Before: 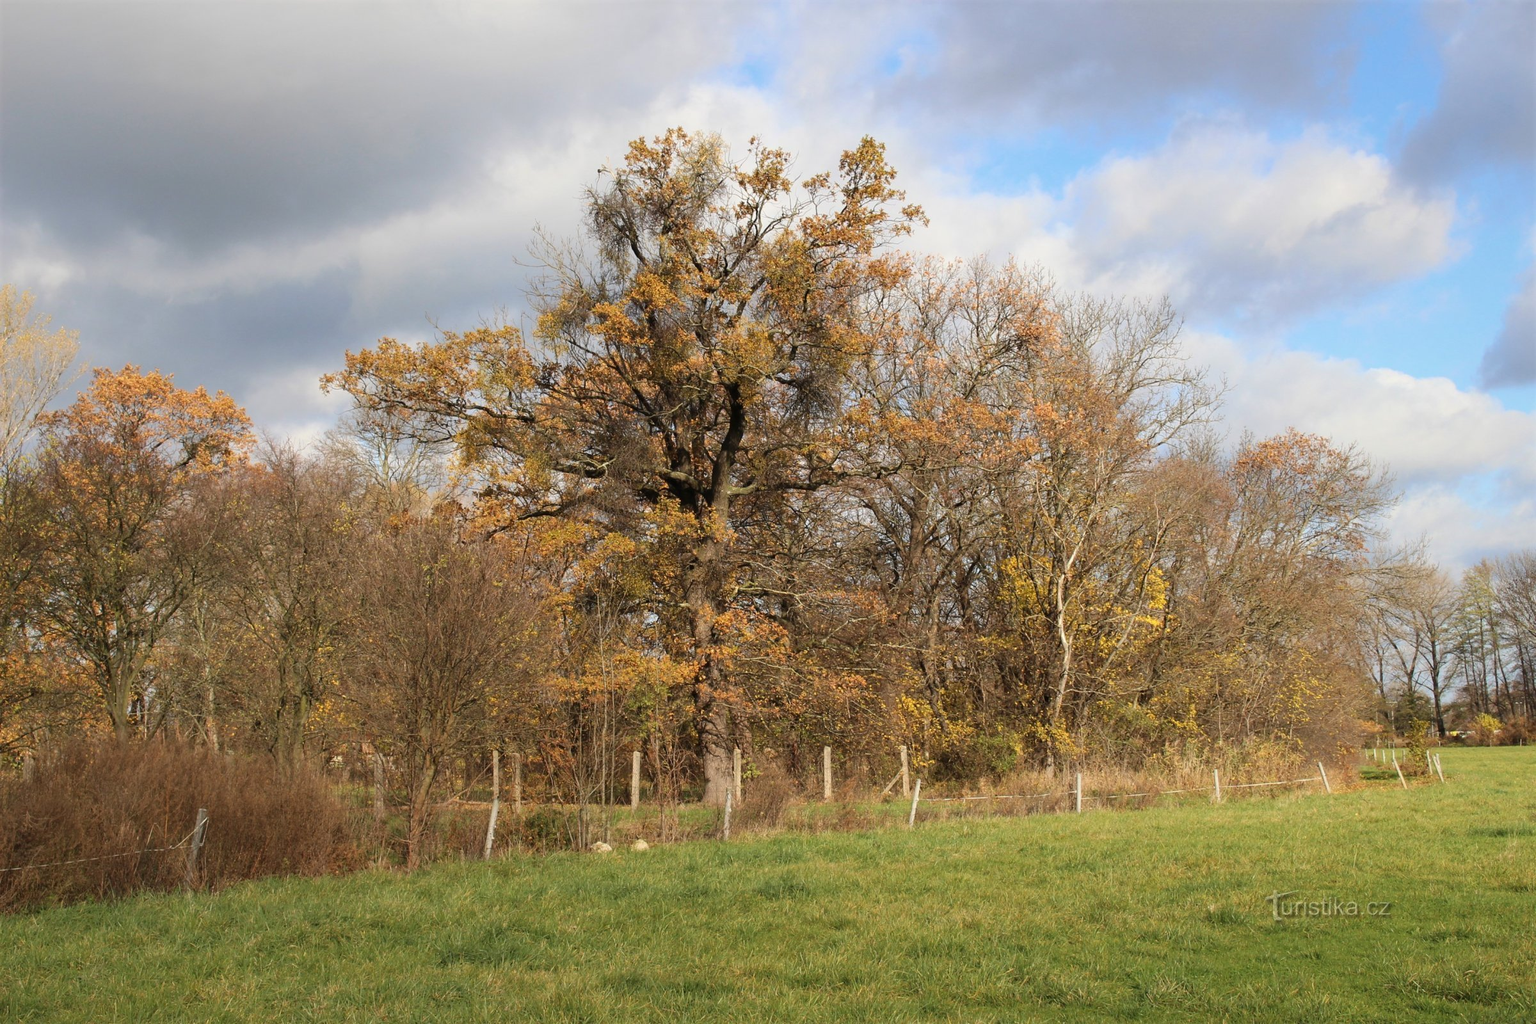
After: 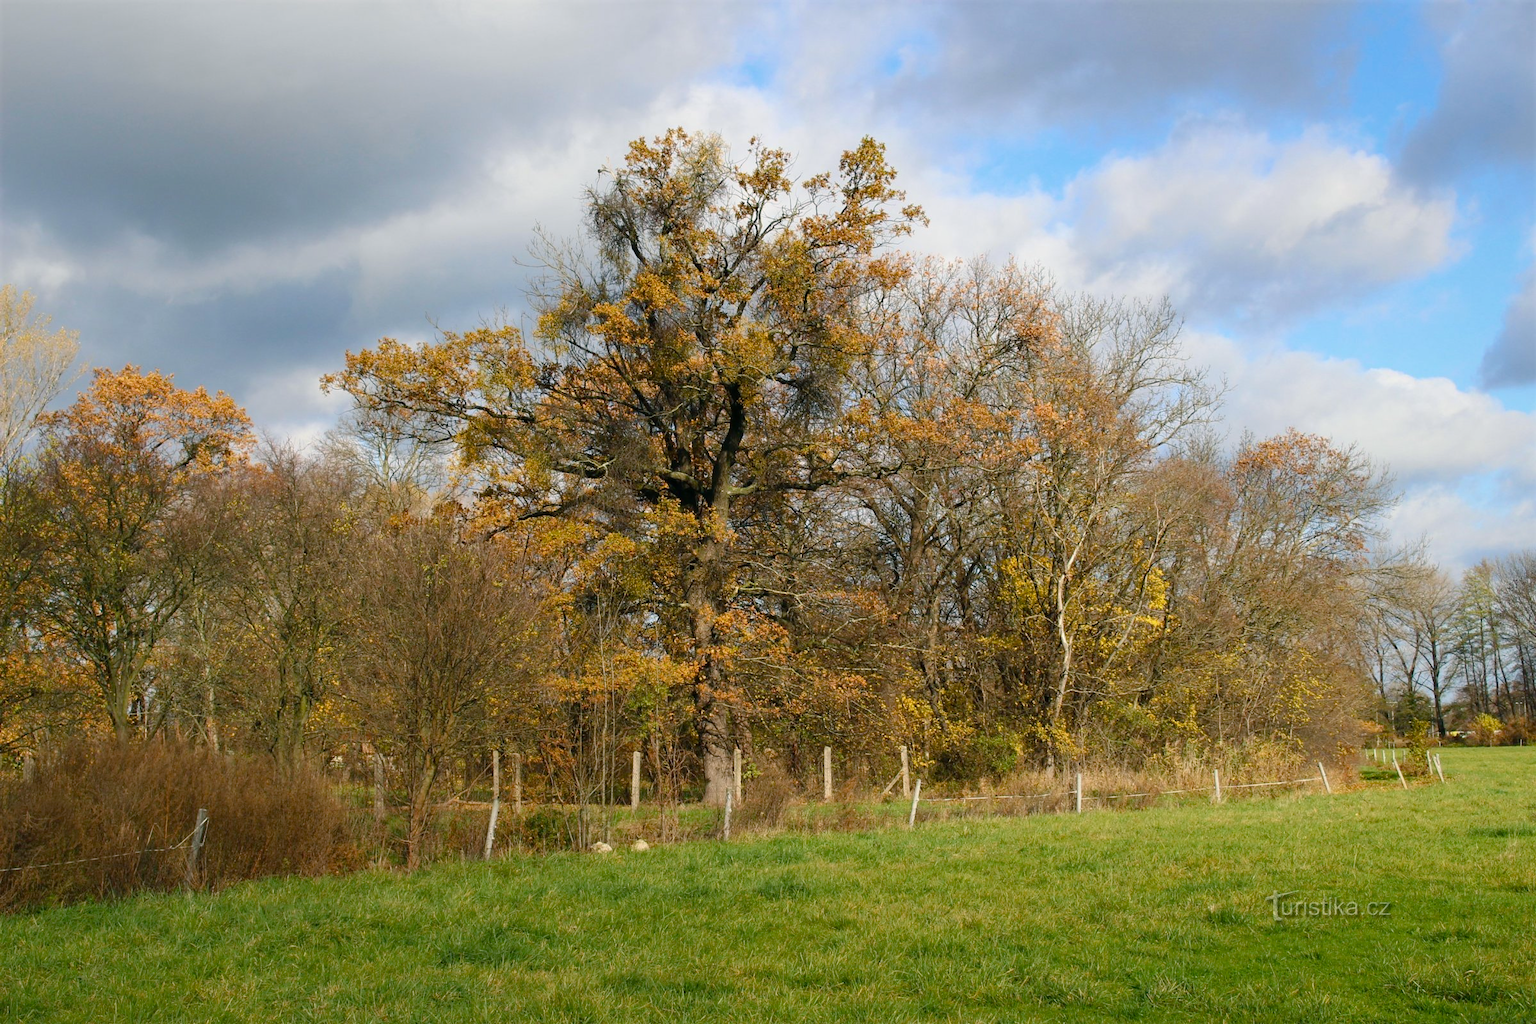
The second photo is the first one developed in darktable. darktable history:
color balance rgb: power › luminance -7.957%, power › chroma 1.124%, power › hue 217.85°, perceptual saturation grading › global saturation 34.772%, perceptual saturation grading › highlights -29.815%, perceptual saturation grading › shadows 35.749%
